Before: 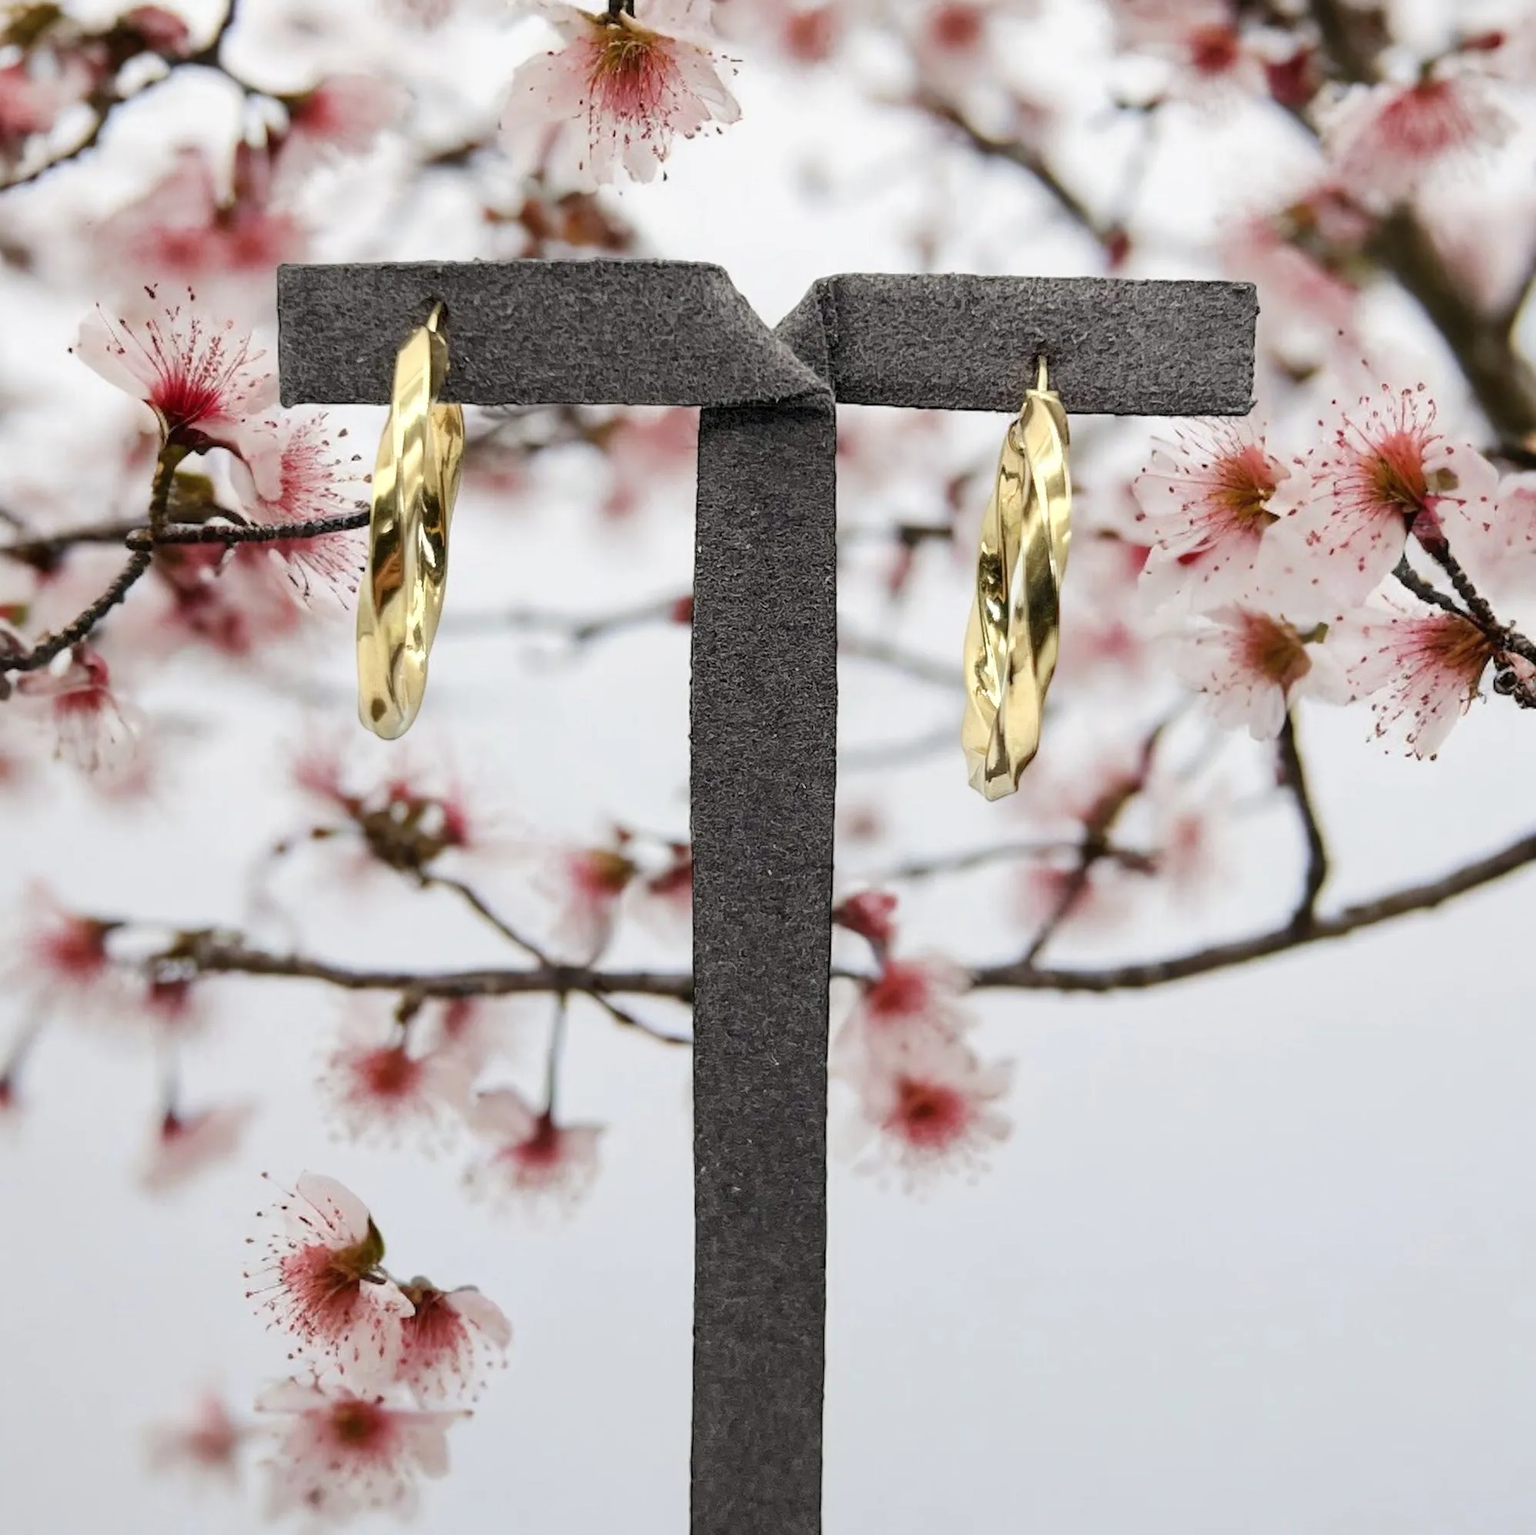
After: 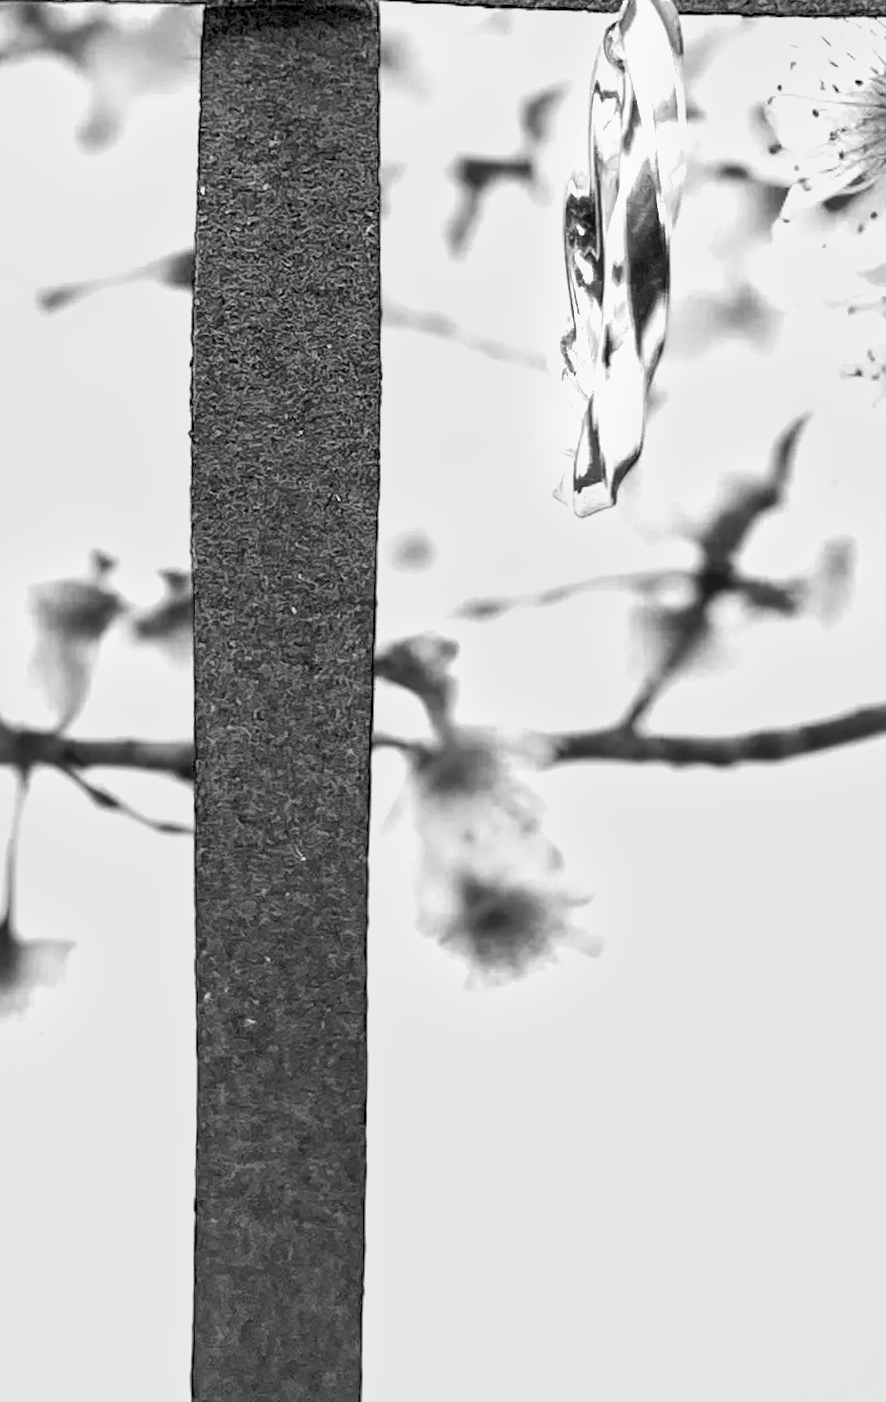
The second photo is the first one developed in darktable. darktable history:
crop: left 35.432%, top 26.233%, right 20.145%, bottom 3.432%
local contrast: highlights 100%, shadows 100%, detail 120%, midtone range 0.2
monochrome: a 26.22, b 42.67, size 0.8
shadows and highlights: shadows 29.32, highlights -29.32, low approximation 0.01, soften with gaussian
exposure: exposure 0.921 EV, compensate highlight preservation false
